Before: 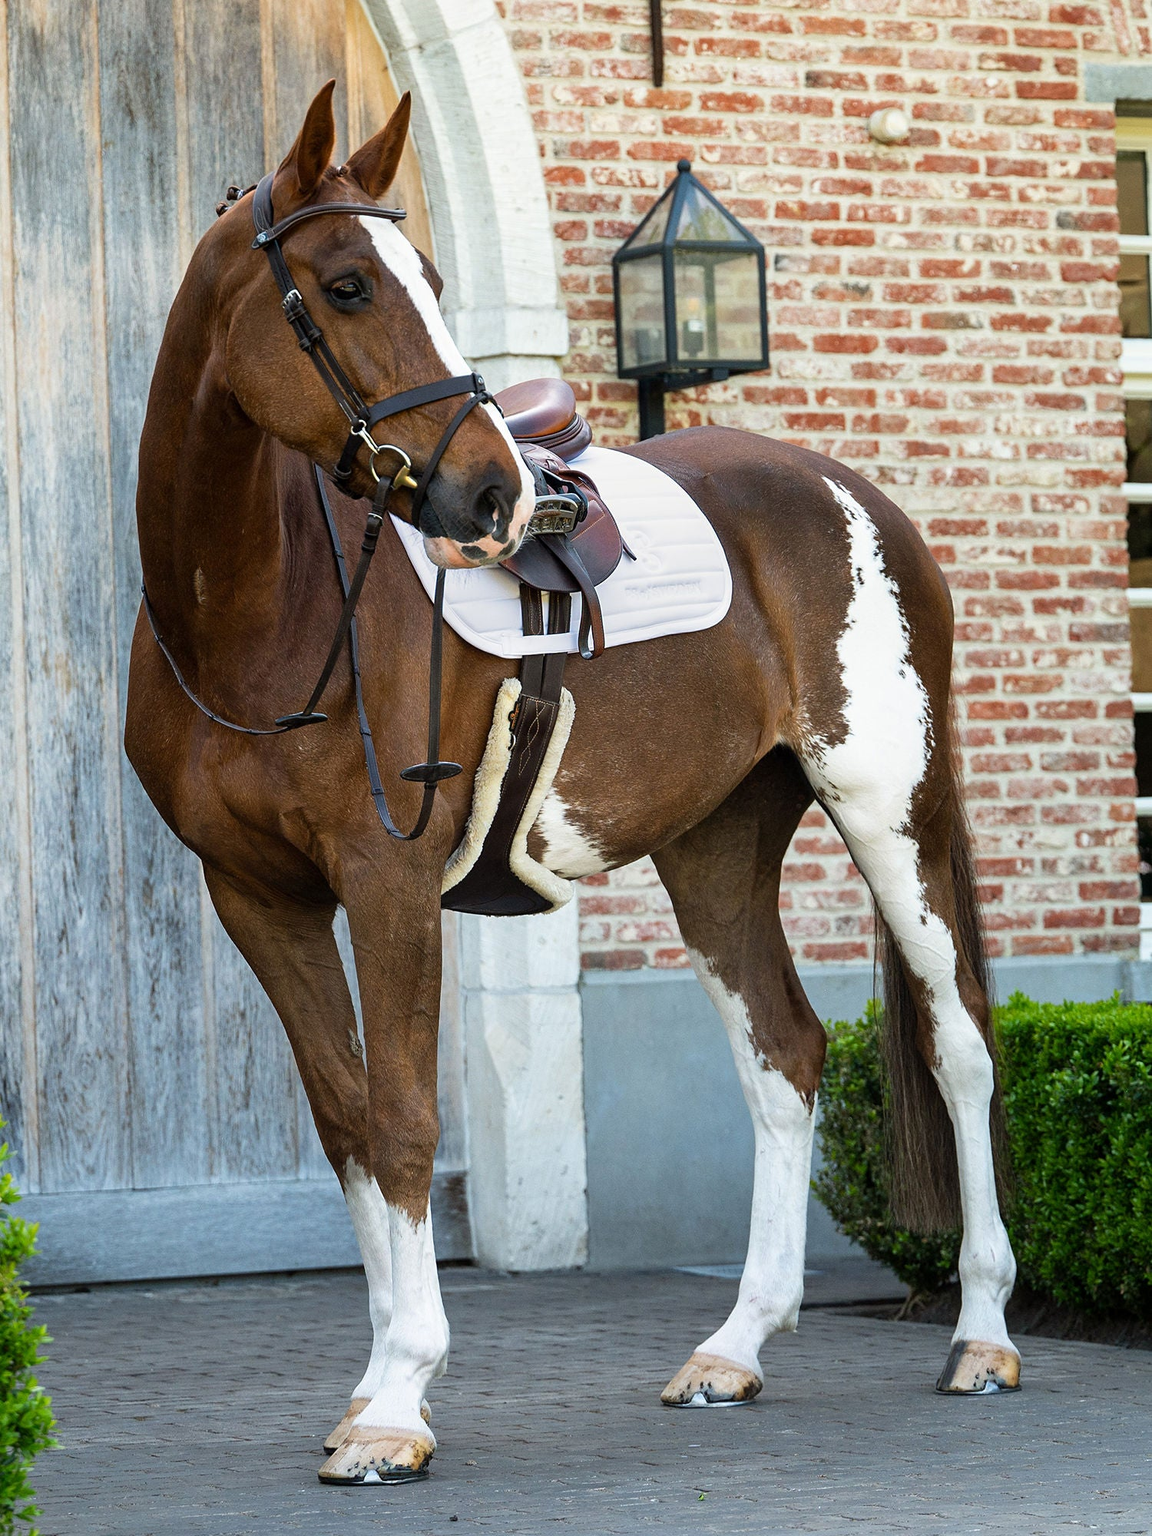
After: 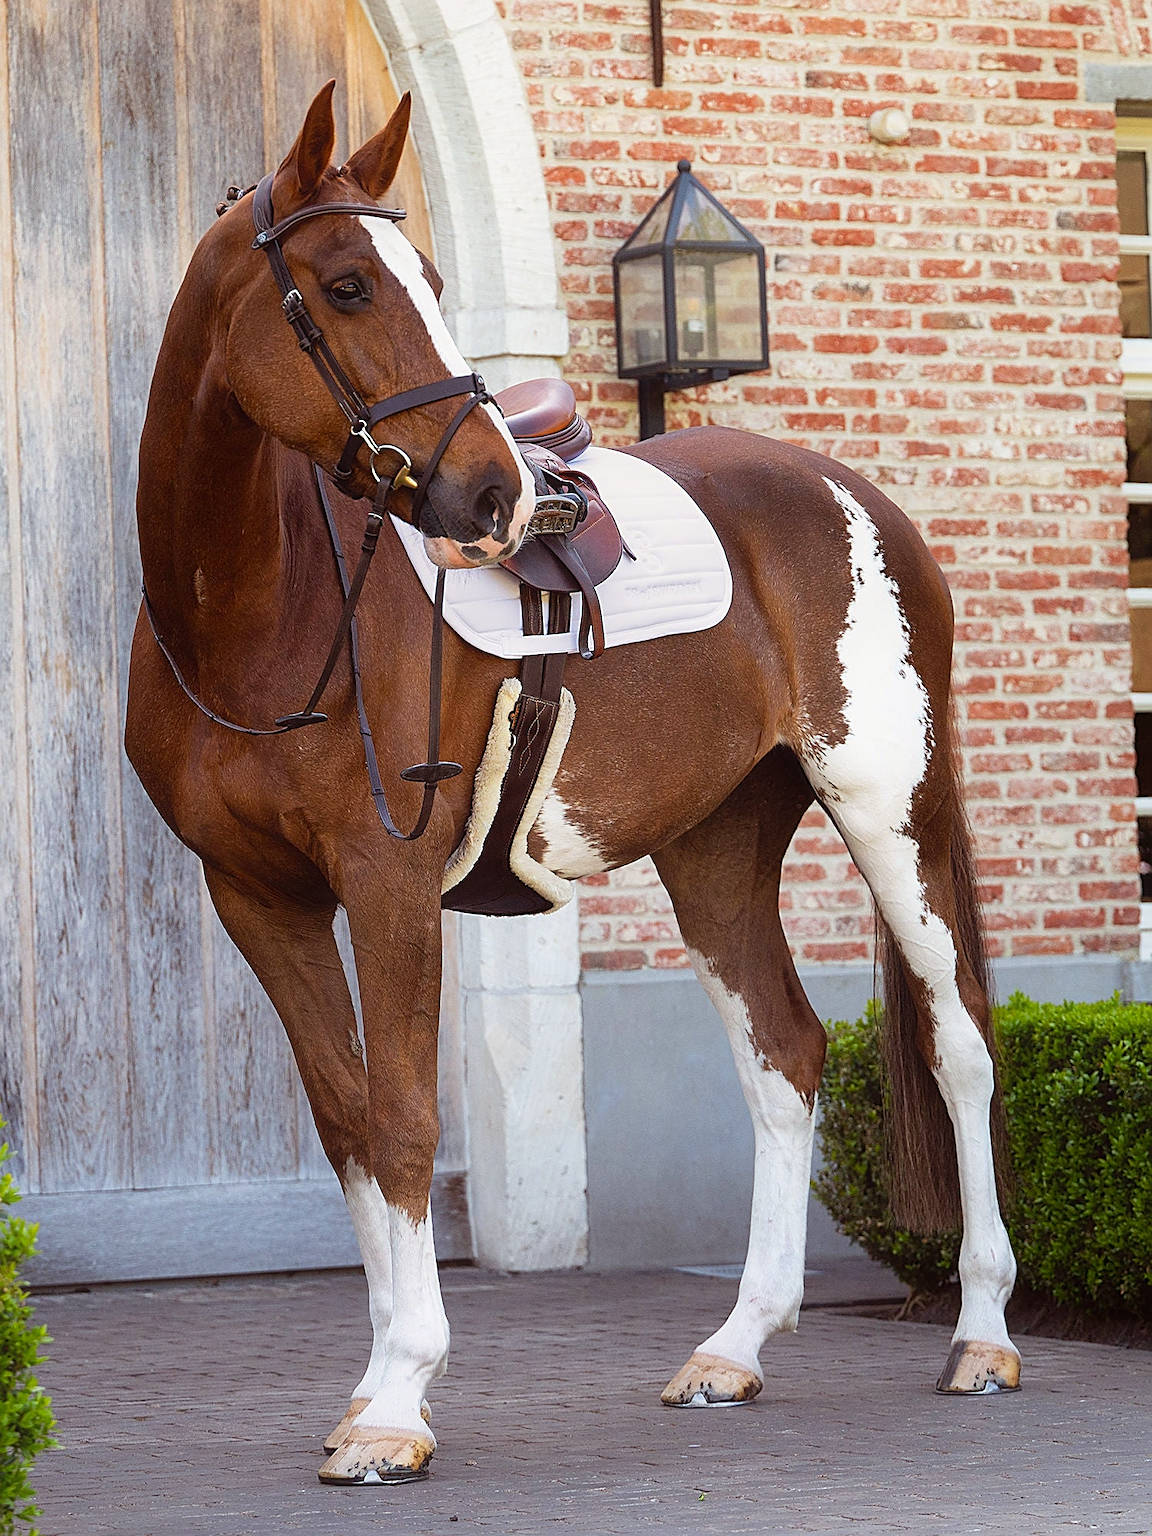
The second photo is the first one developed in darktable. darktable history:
contrast equalizer: y [[0.5, 0.486, 0.447, 0.446, 0.489, 0.5], [0.5 ×6], [0.5 ×6], [0 ×6], [0 ×6]]
color balance: contrast fulcrum 17.78%
rgb levels: mode RGB, independent channels, levels [[0, 0.474, 1], [0, 0.5, 1], [0, 0.5, 1]]
sharpen: on, module defaults
